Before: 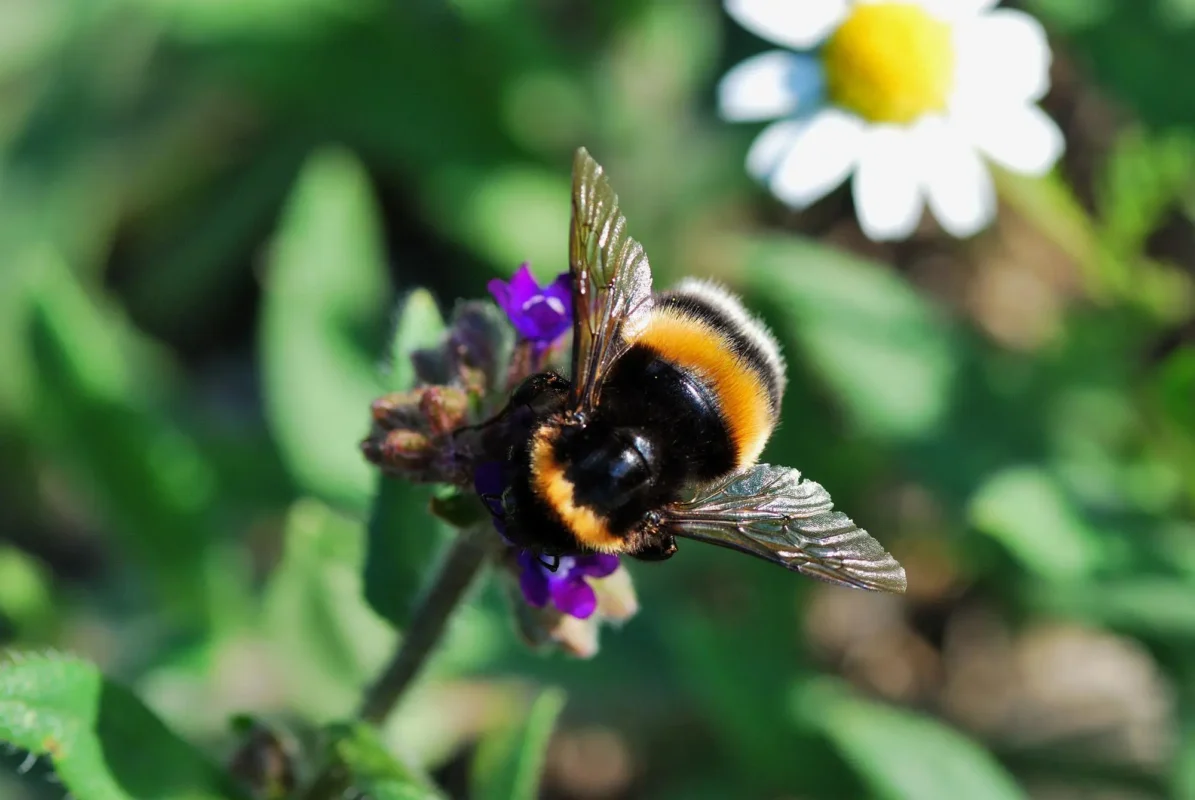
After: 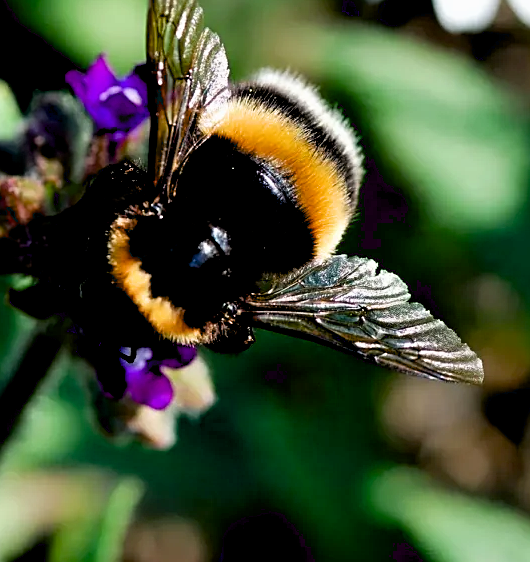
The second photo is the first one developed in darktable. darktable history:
filmic rgb: white relative exposure 2.45 EV, hardness 6.33
crop: left 35.432%, top 26.233%, right 20.145%, bottom 3.432%
sharpen: on, module defaults
exposure: black level correction 0.029, exposure -0.073 EV, compensate highlight preservation false
